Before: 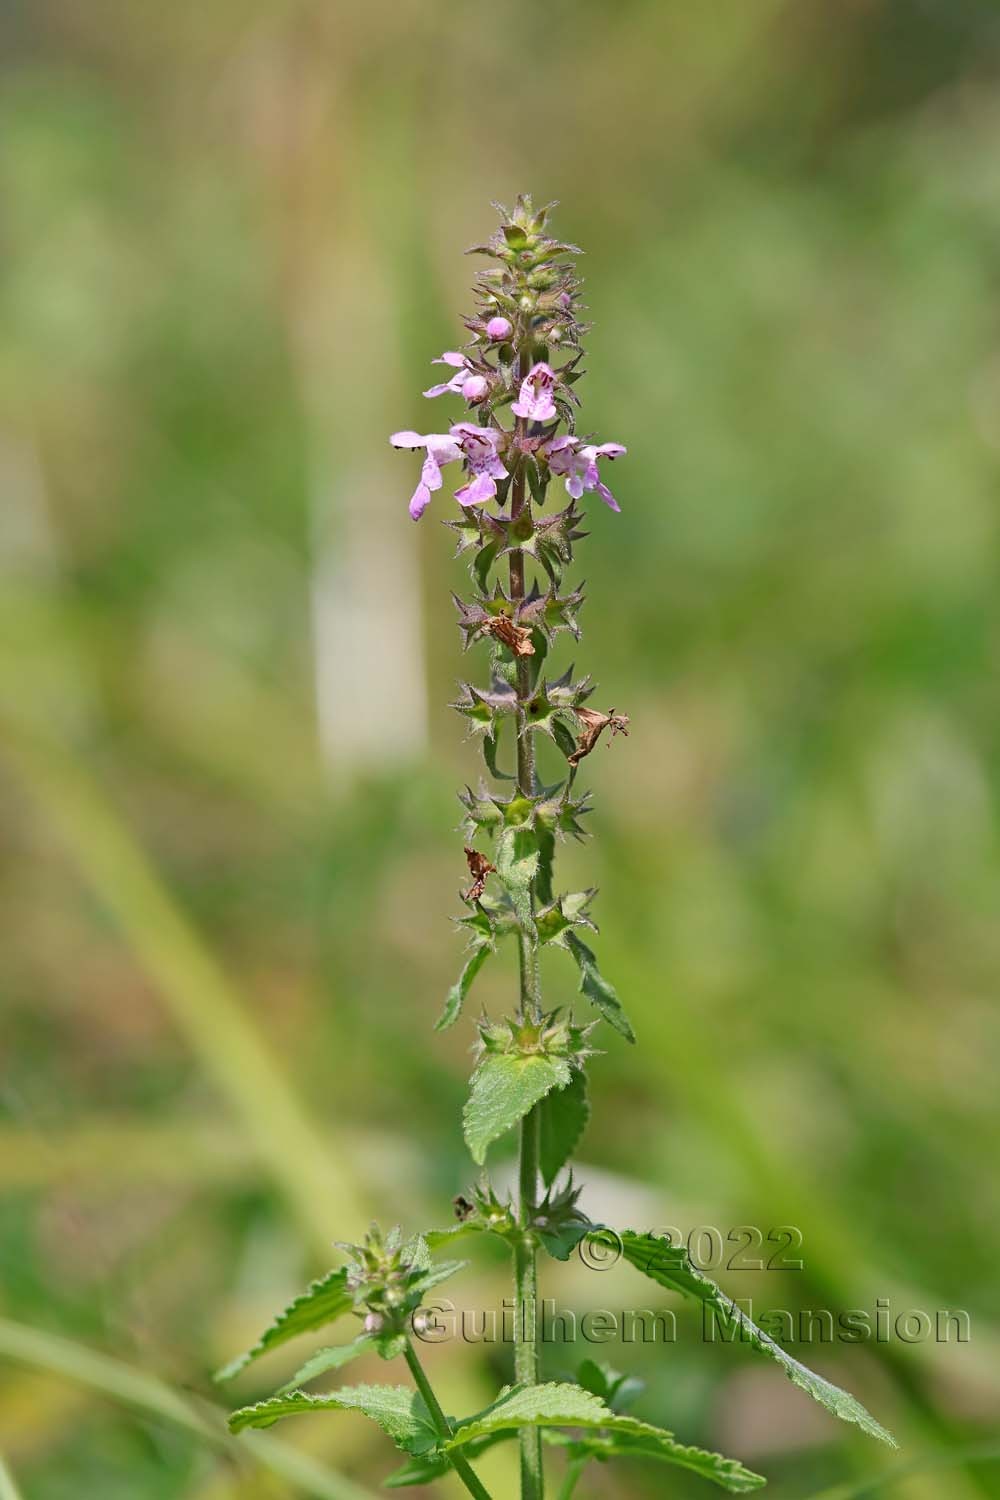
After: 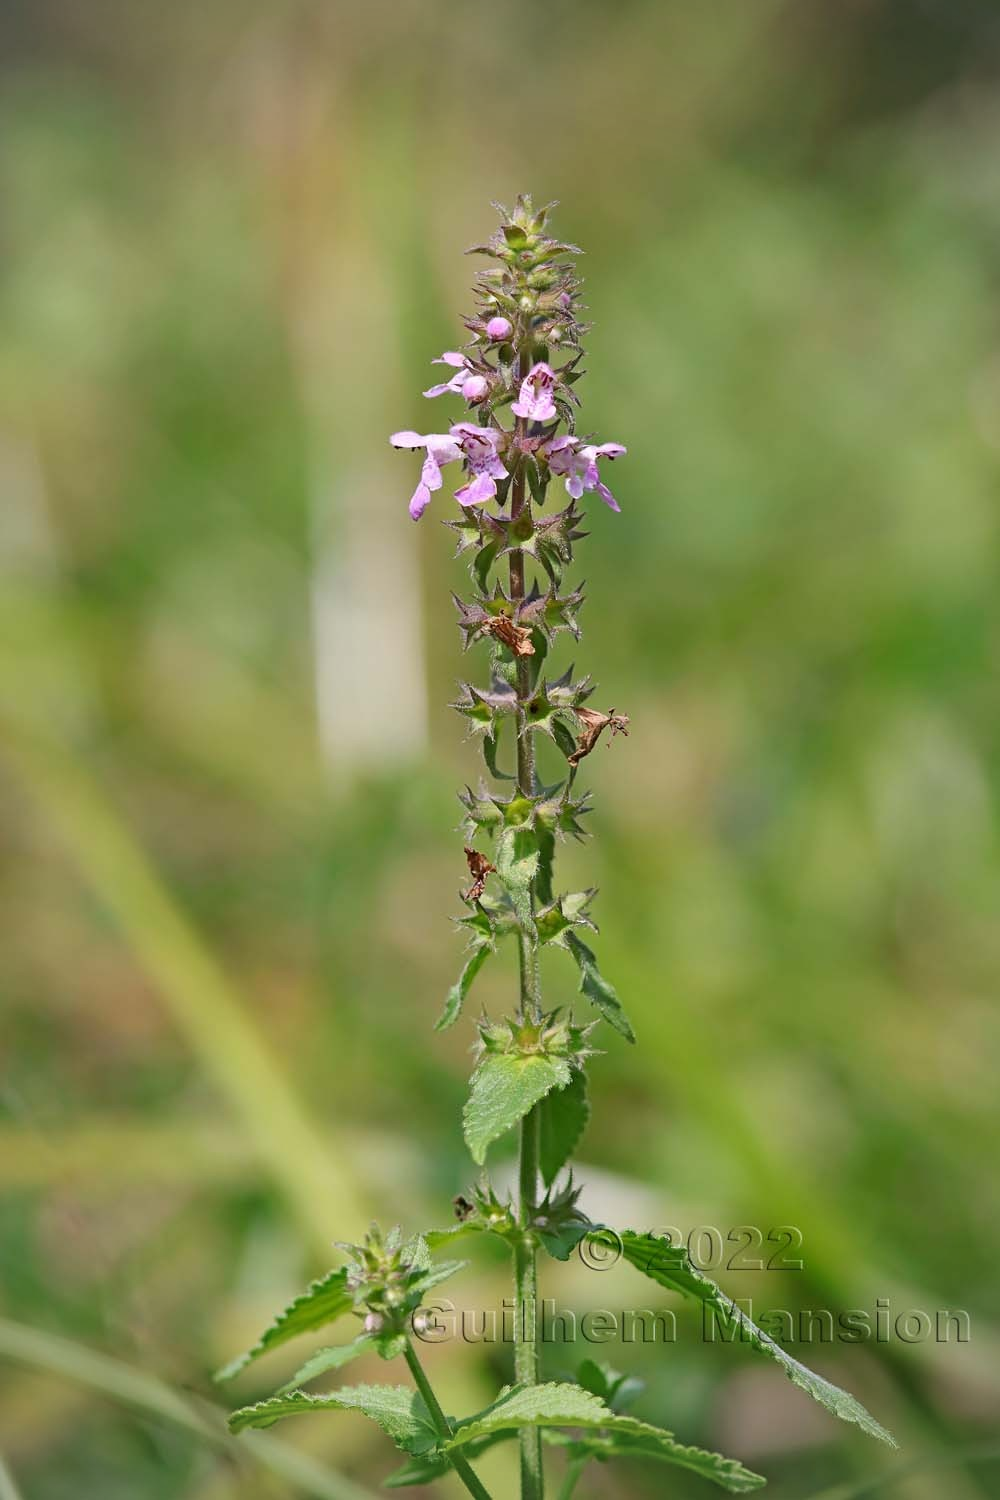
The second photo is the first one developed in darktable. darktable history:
vignetting: fall-off radius 61.07%, brightness -0.54, saturation -0.518
